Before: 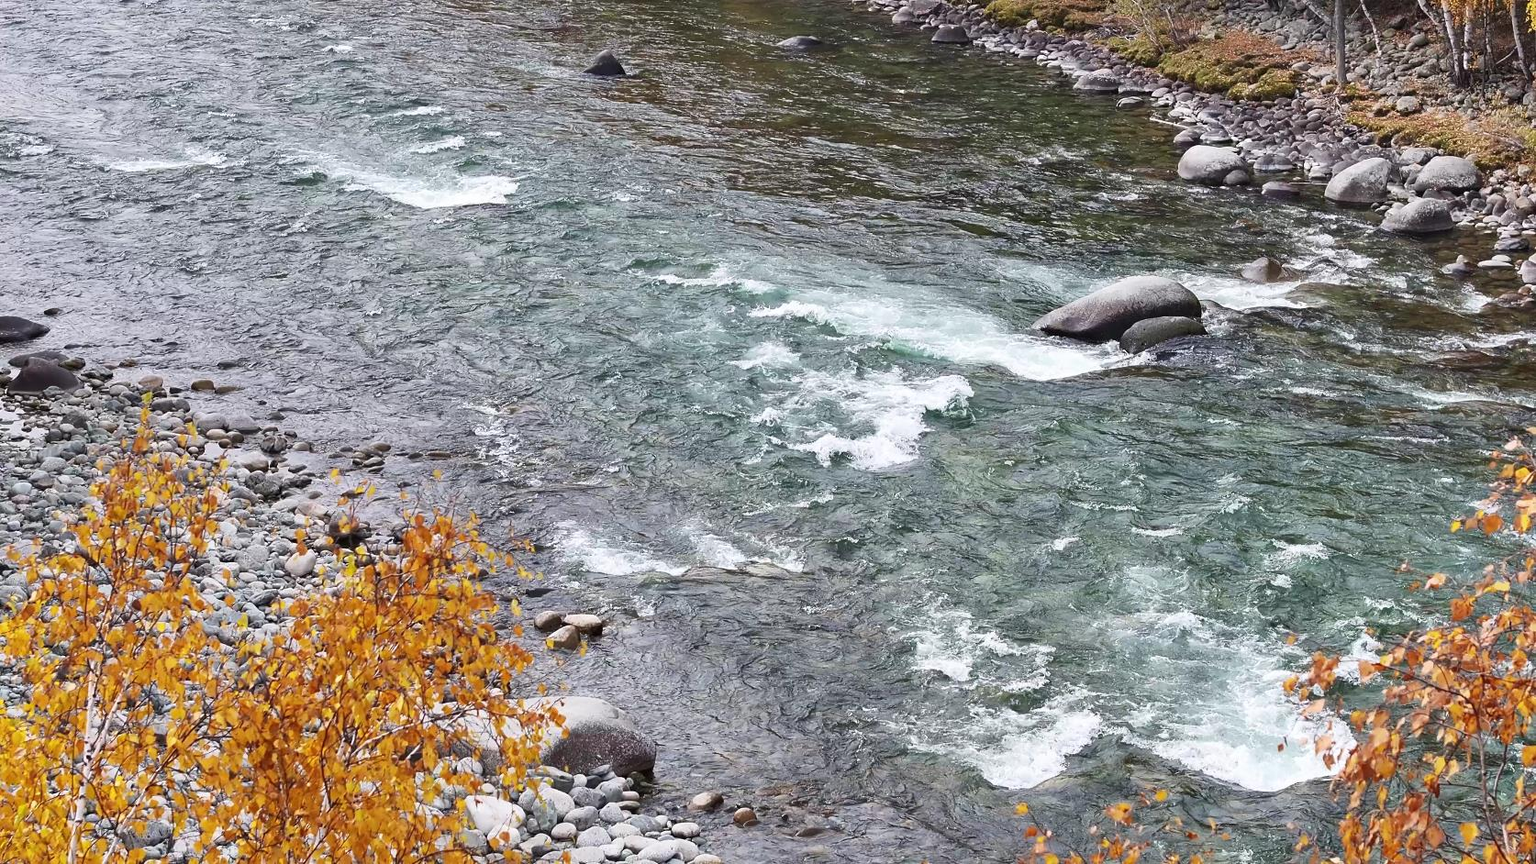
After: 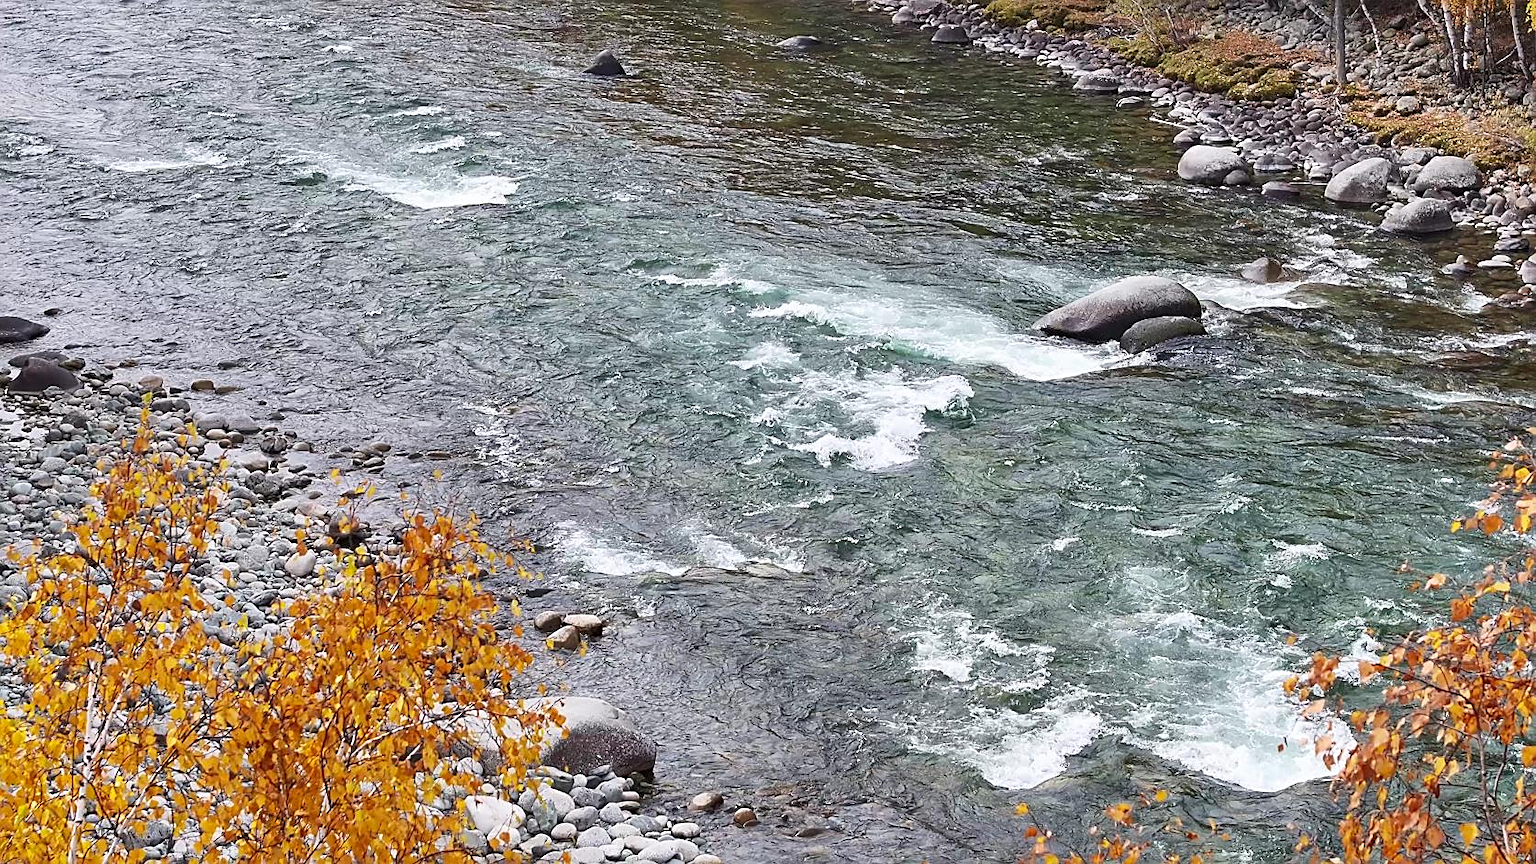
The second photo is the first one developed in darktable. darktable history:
sharpen: on, module defaults
color zones: curves: ch1 [(0, 0.523) (0.143, 0.545) (0.286, 0.52) (0.429, 0.506) (0.571, 0.503) (0.714, 0.503) (0.857, 0.508) (1, 0.523)]
